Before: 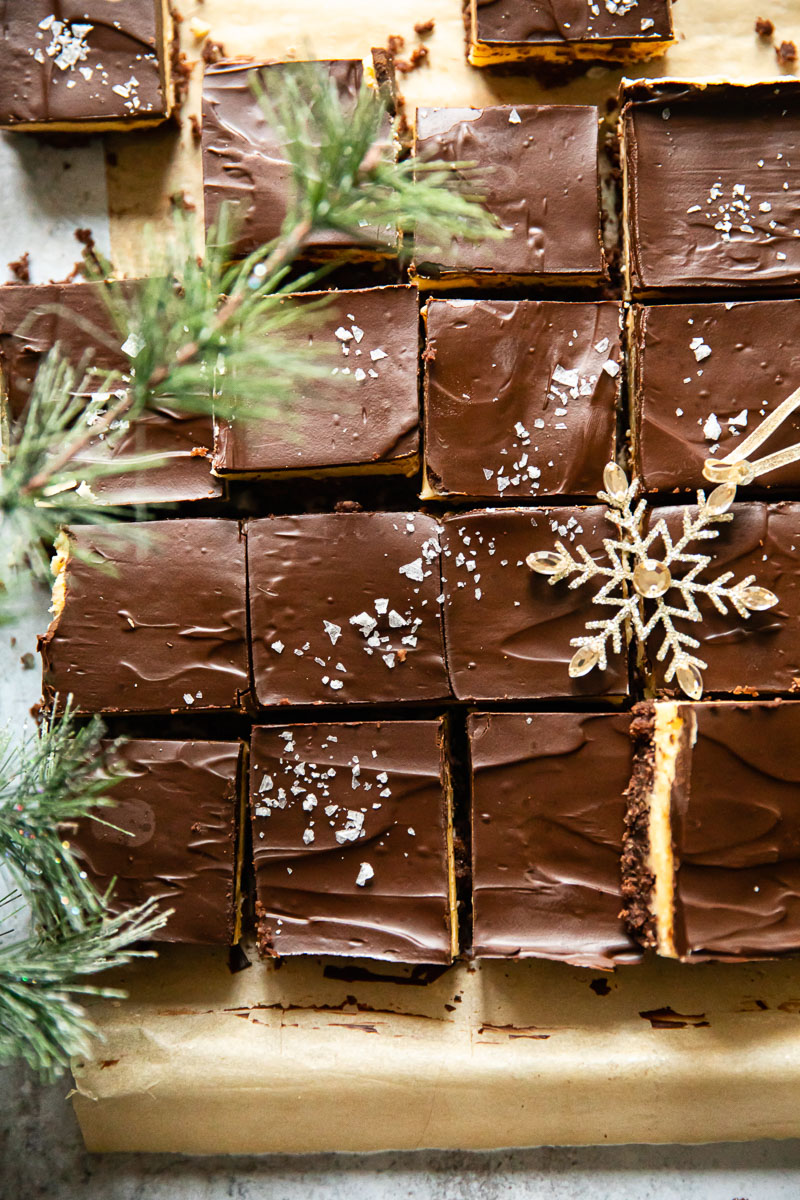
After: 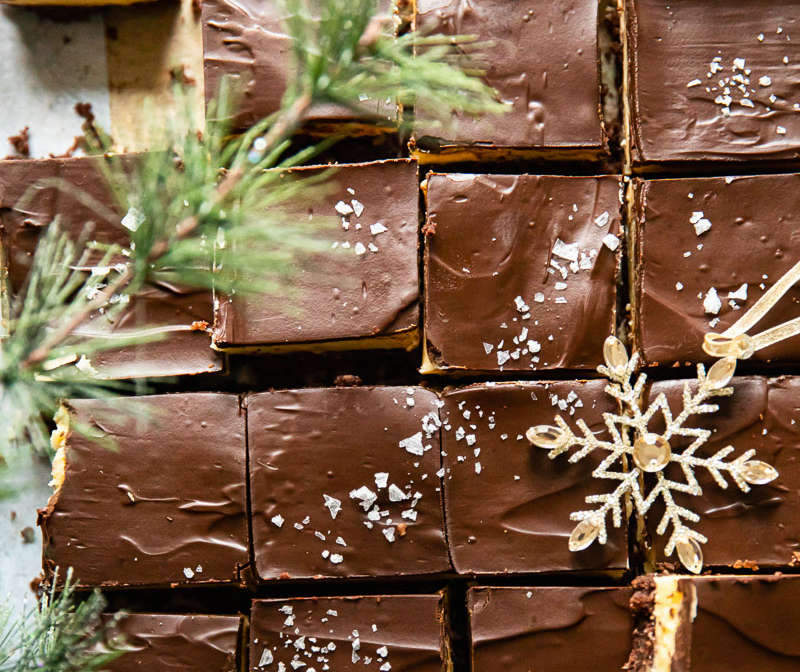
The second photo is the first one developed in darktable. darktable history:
exposure: exposure -0.022 EV, compensate highlight preservation false
crop and rotate: top 10.505%, bottom 33.436%
